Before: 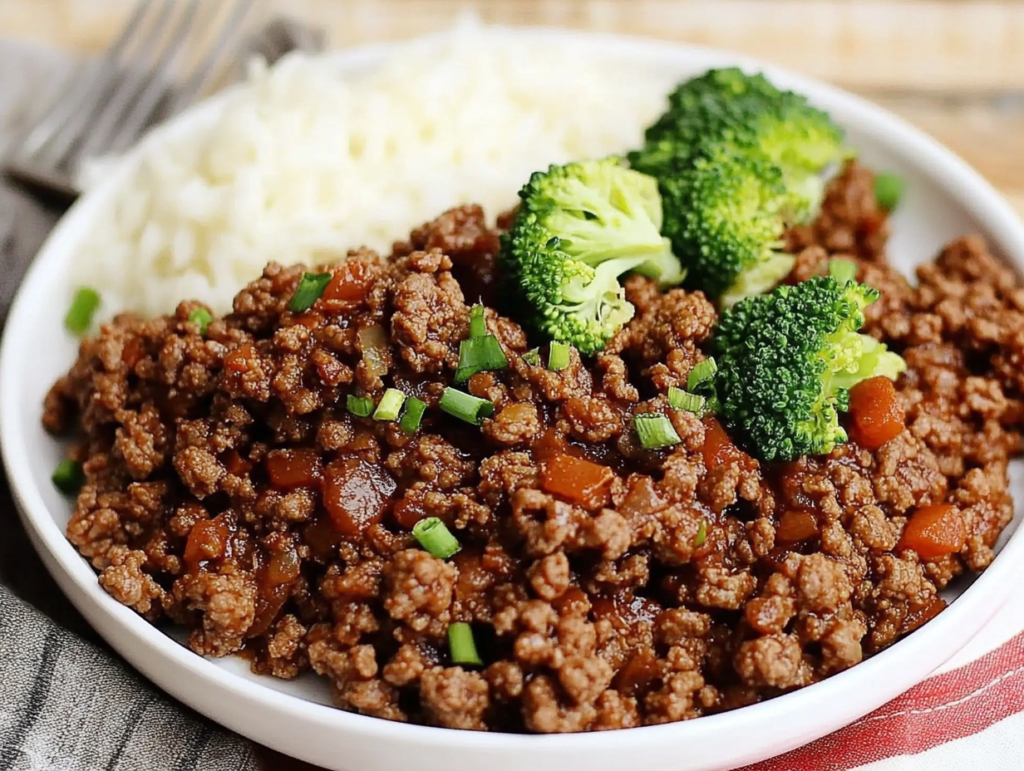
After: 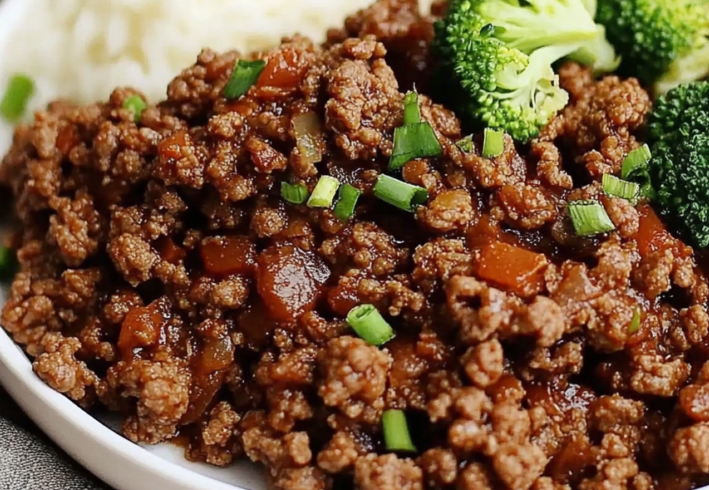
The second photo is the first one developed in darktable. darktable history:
crop: left 6.488%, top 27.668%, right 24.183%, bottom 8.656%
color balance: mode lift, gamma, gain (sRGB)
